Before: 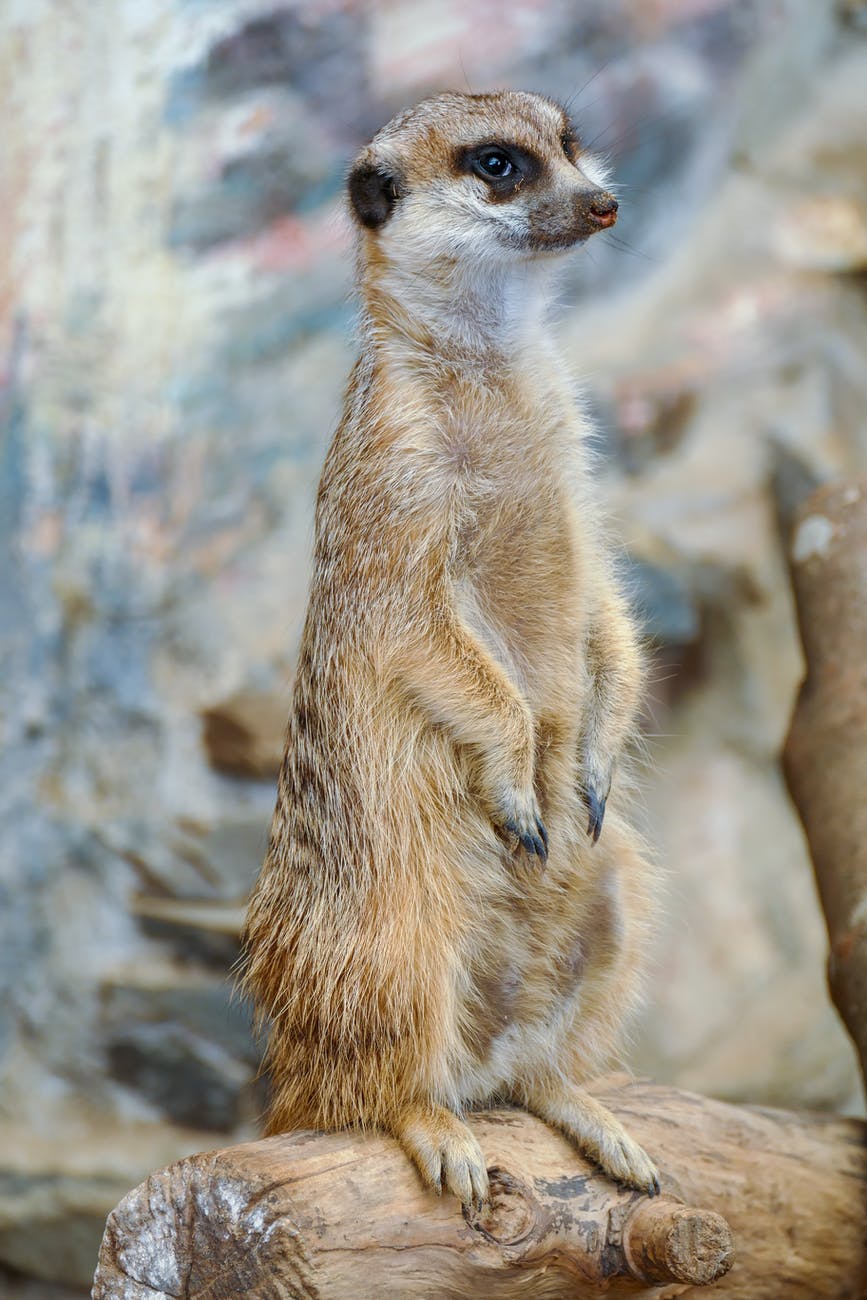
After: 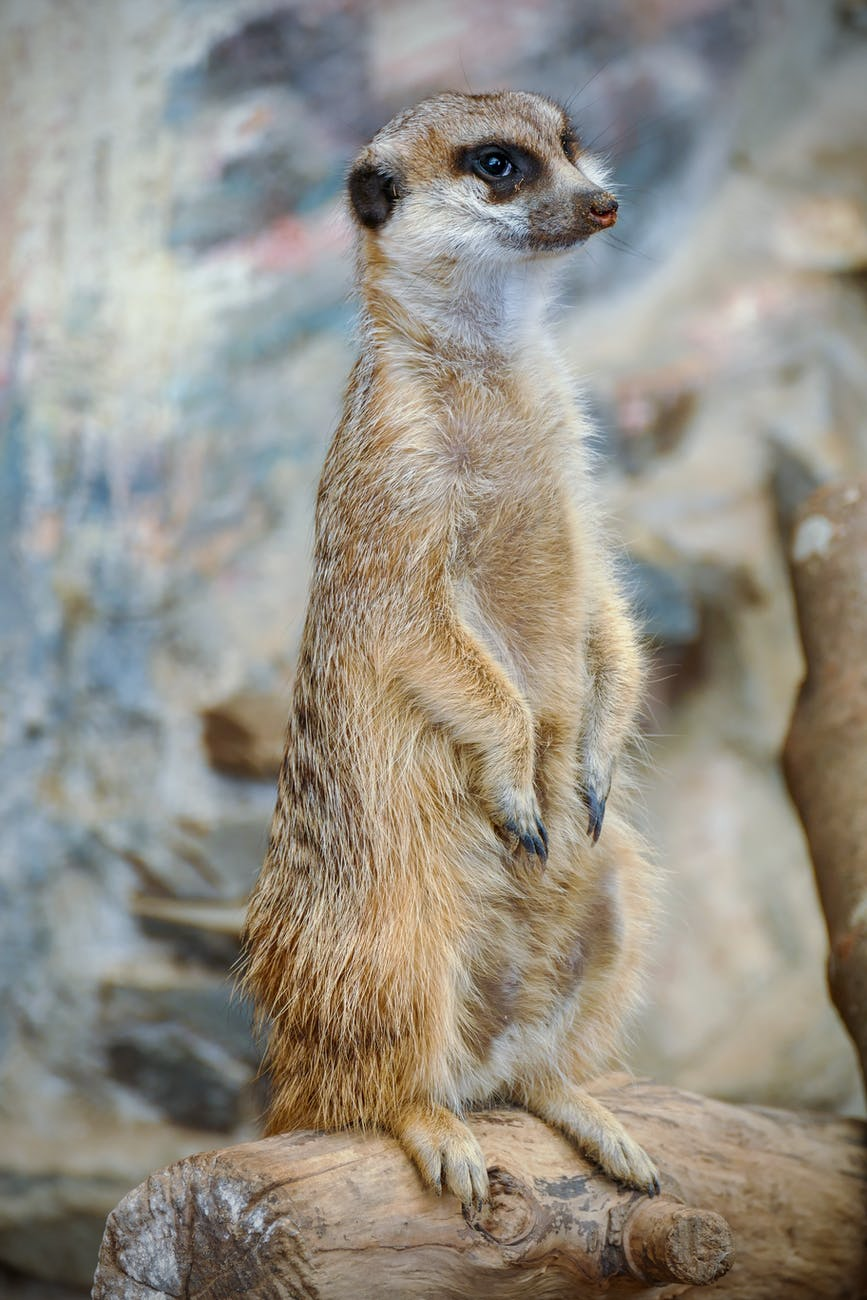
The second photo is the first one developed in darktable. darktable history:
vignetting: brightness -0.584, saturation -0.119, width/height ratio 1.102
